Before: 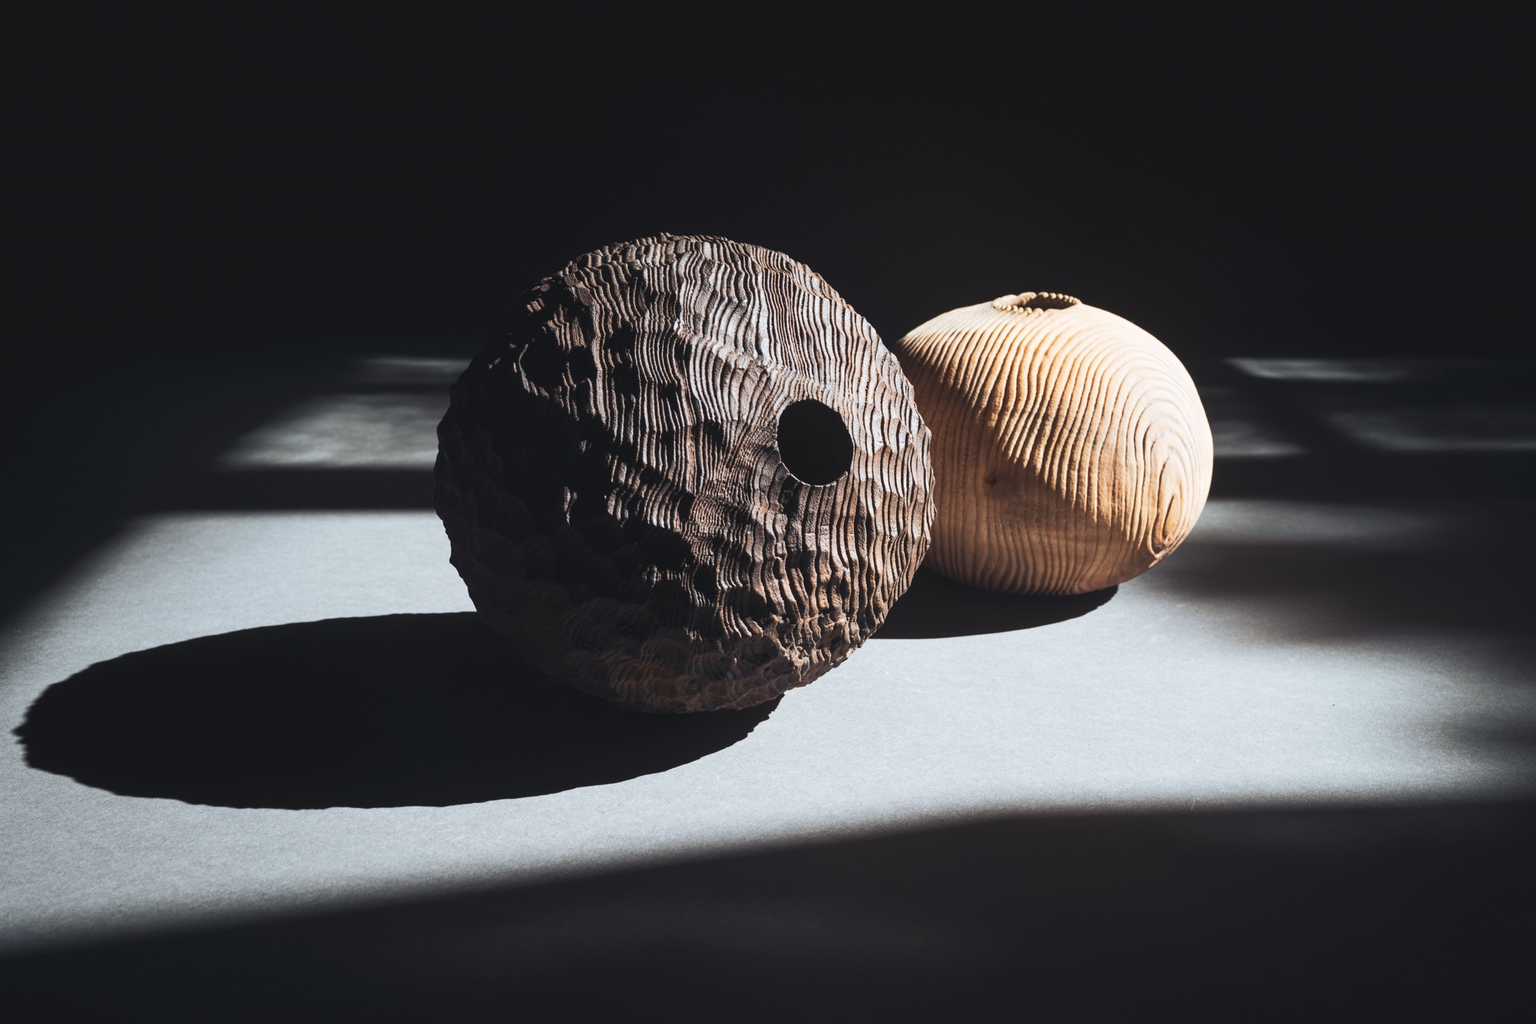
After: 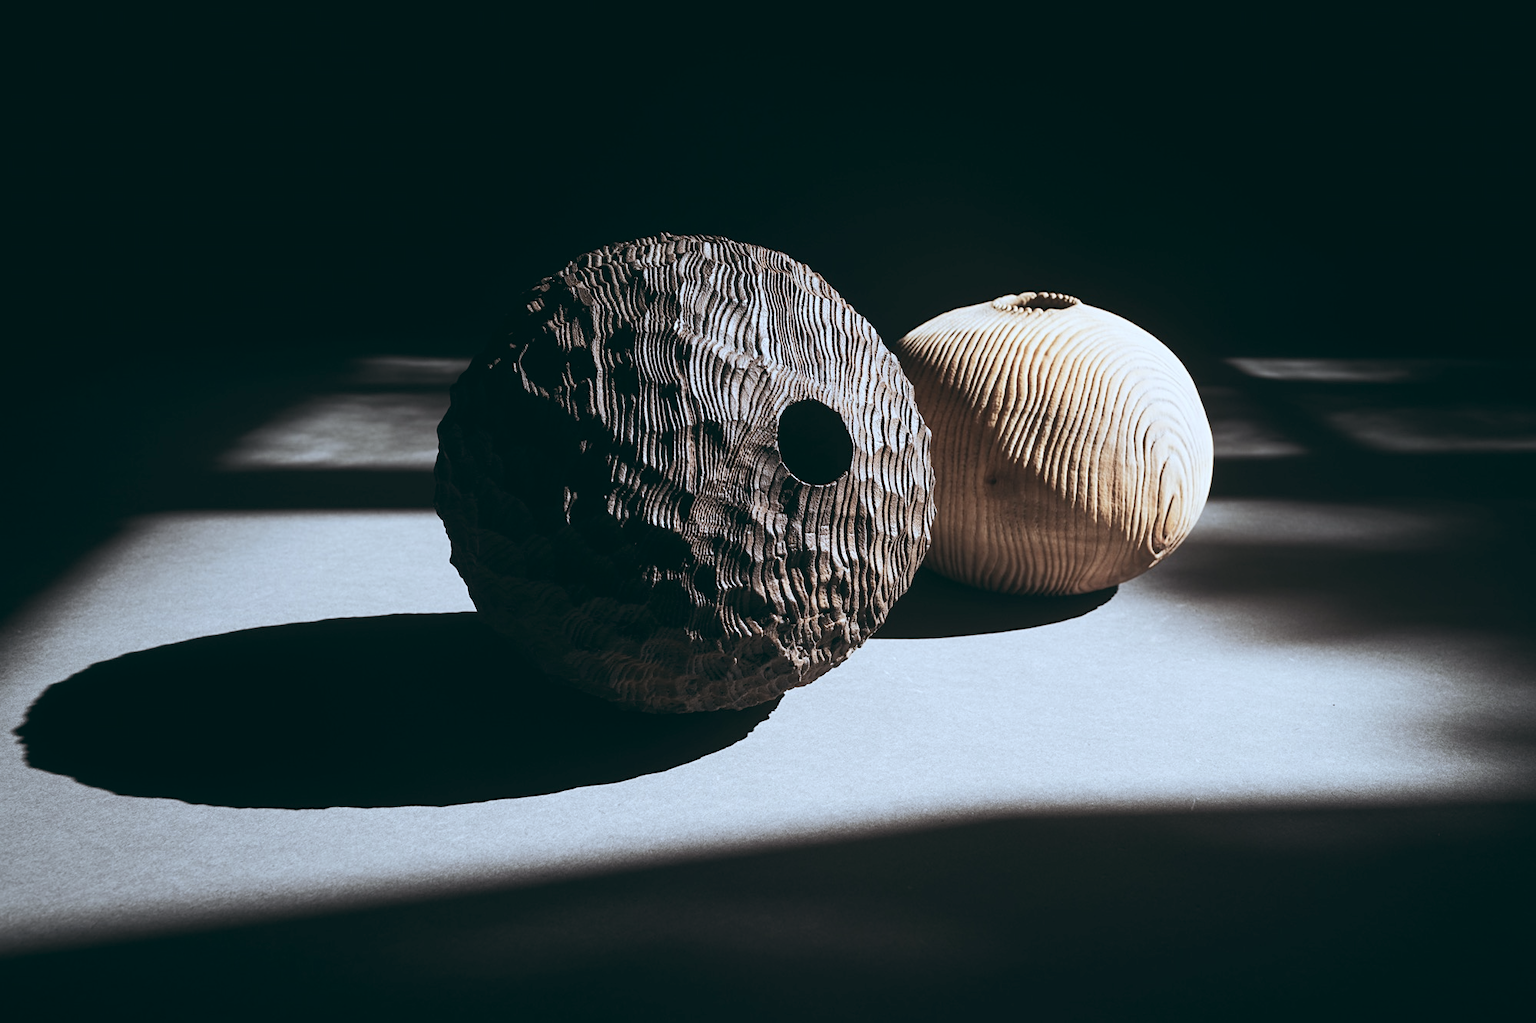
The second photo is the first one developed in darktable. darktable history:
white balance: red 0.954, blue 1.079
sharpen: amount 0.2
color balance: lift [1, 0.994, 1.002, 1.006], gamma [0.957, 1.081, 1.016, 0.919], gain [0.97, 0.972, 1.01, 1.028], input saturation 91.06%, output saturation 79.8%
